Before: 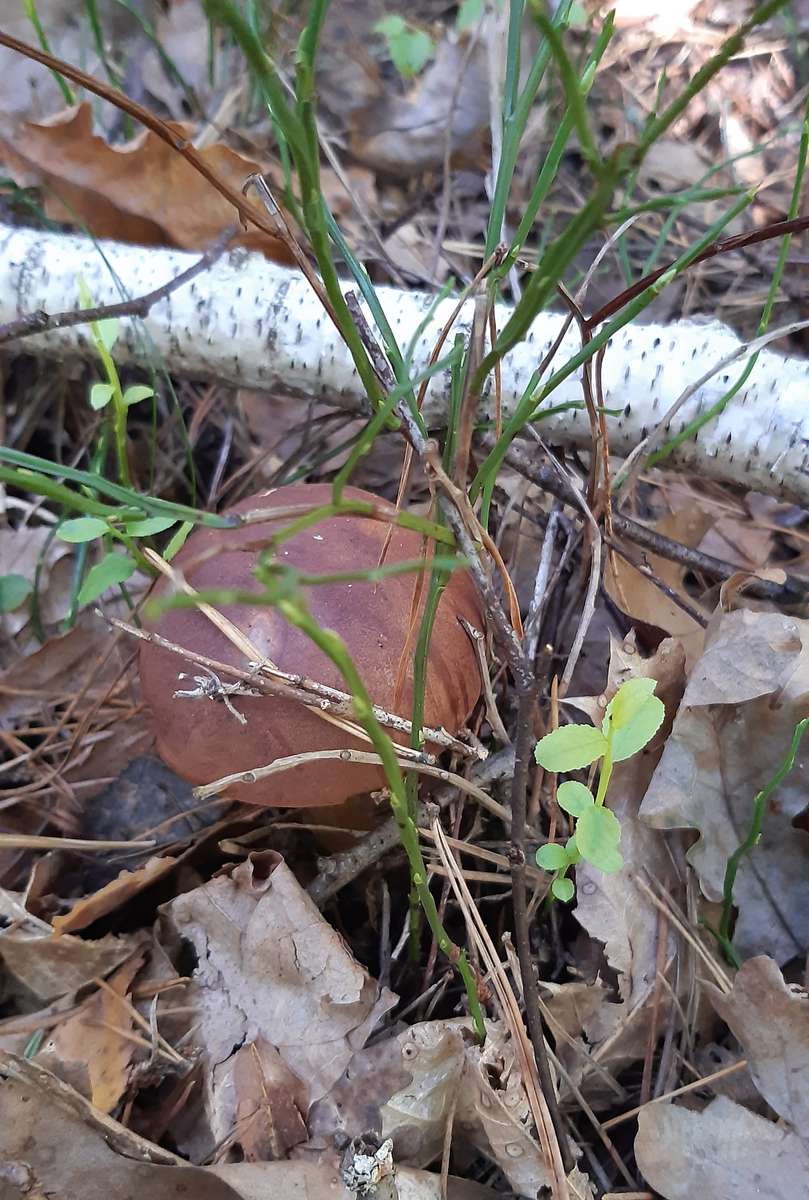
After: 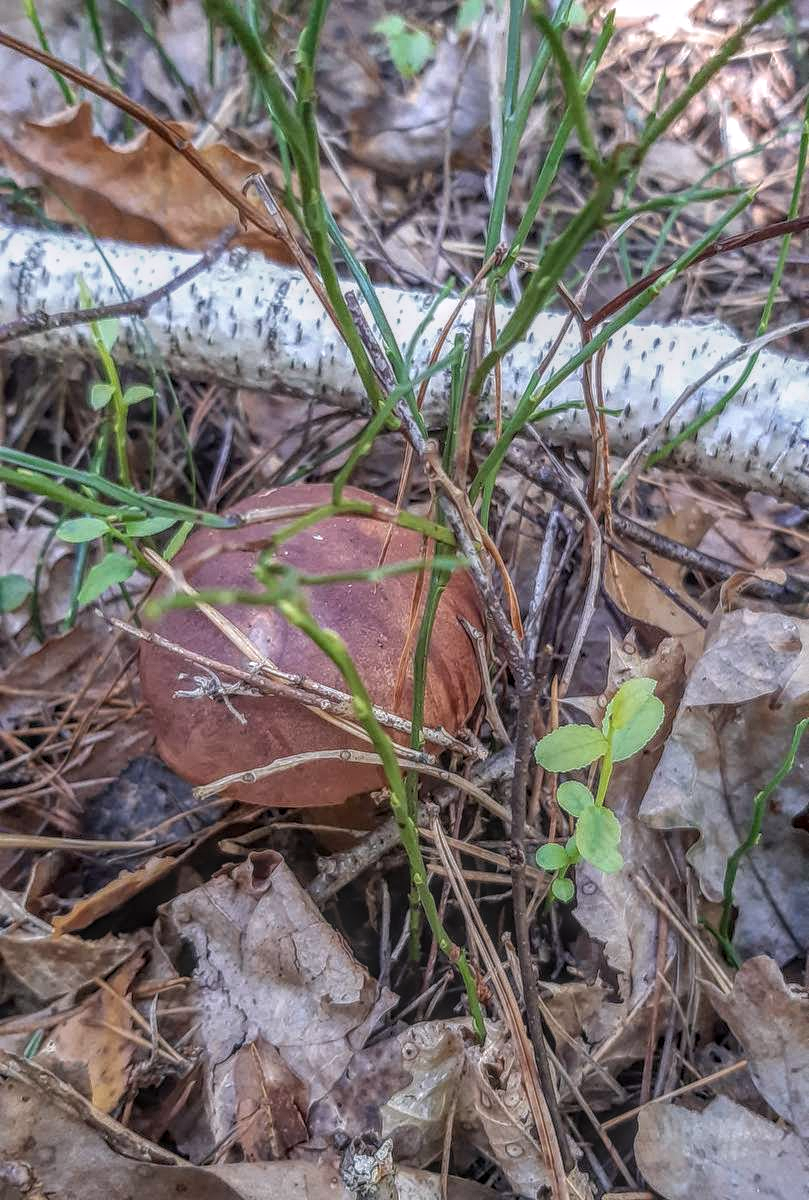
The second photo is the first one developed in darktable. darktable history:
local contrast: highlights 0%, shadows 0%, detail 200%, midtone range 0.25
white balance: red 1.009, blue 1.027
